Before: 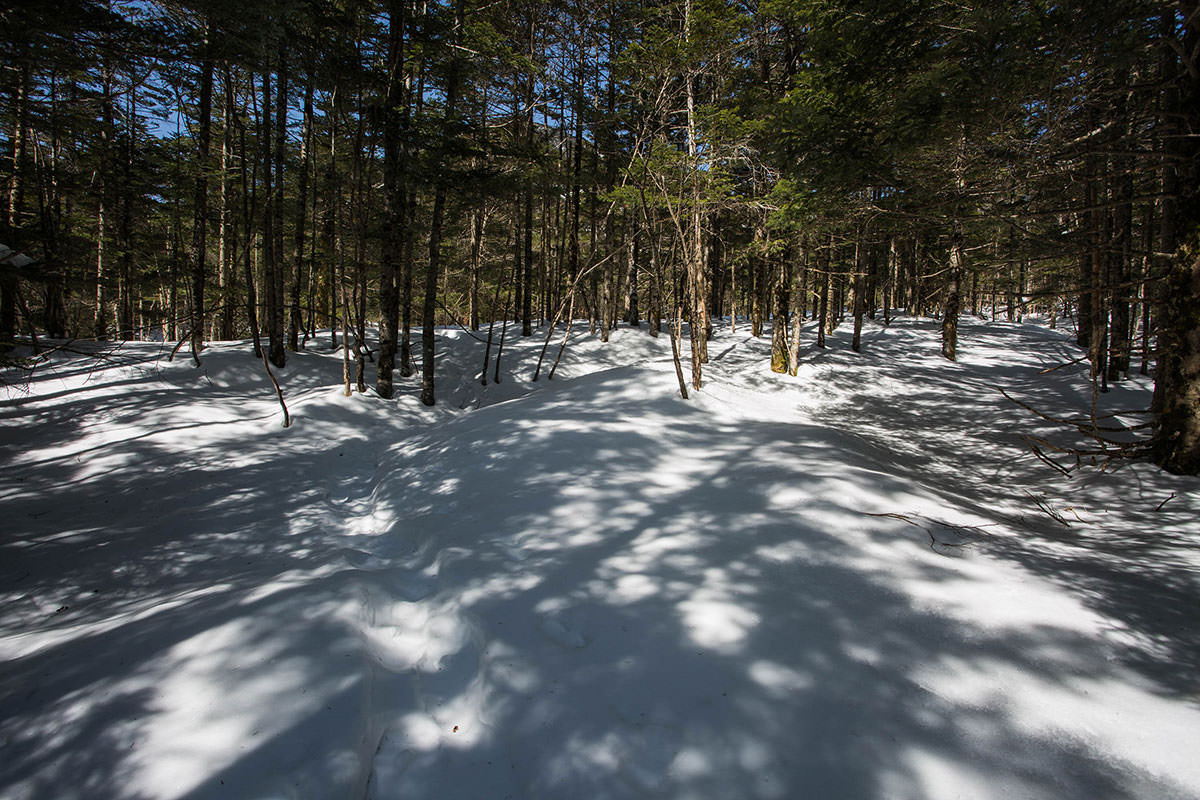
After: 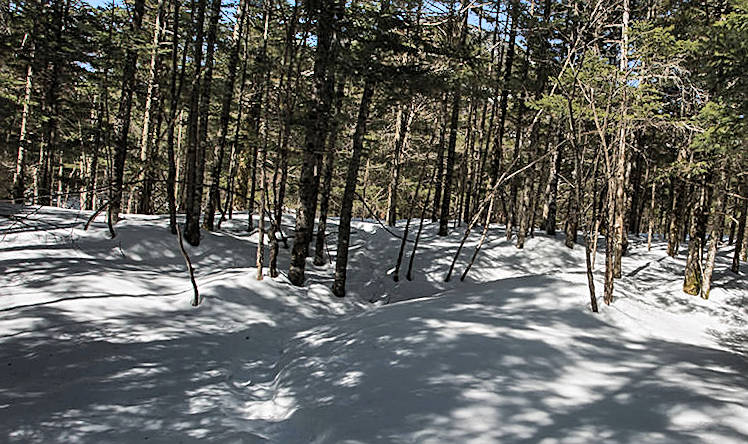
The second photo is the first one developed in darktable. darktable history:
crop and rotate: angle -4.99°, left 2.122%, top 6.945%, right 27.566%, bottom 30.519%
shadows and highlights: shadows 75, highlights -60.85, soften with gaussian
sharpen: on, module defaults
color correction: saturation 0.8
